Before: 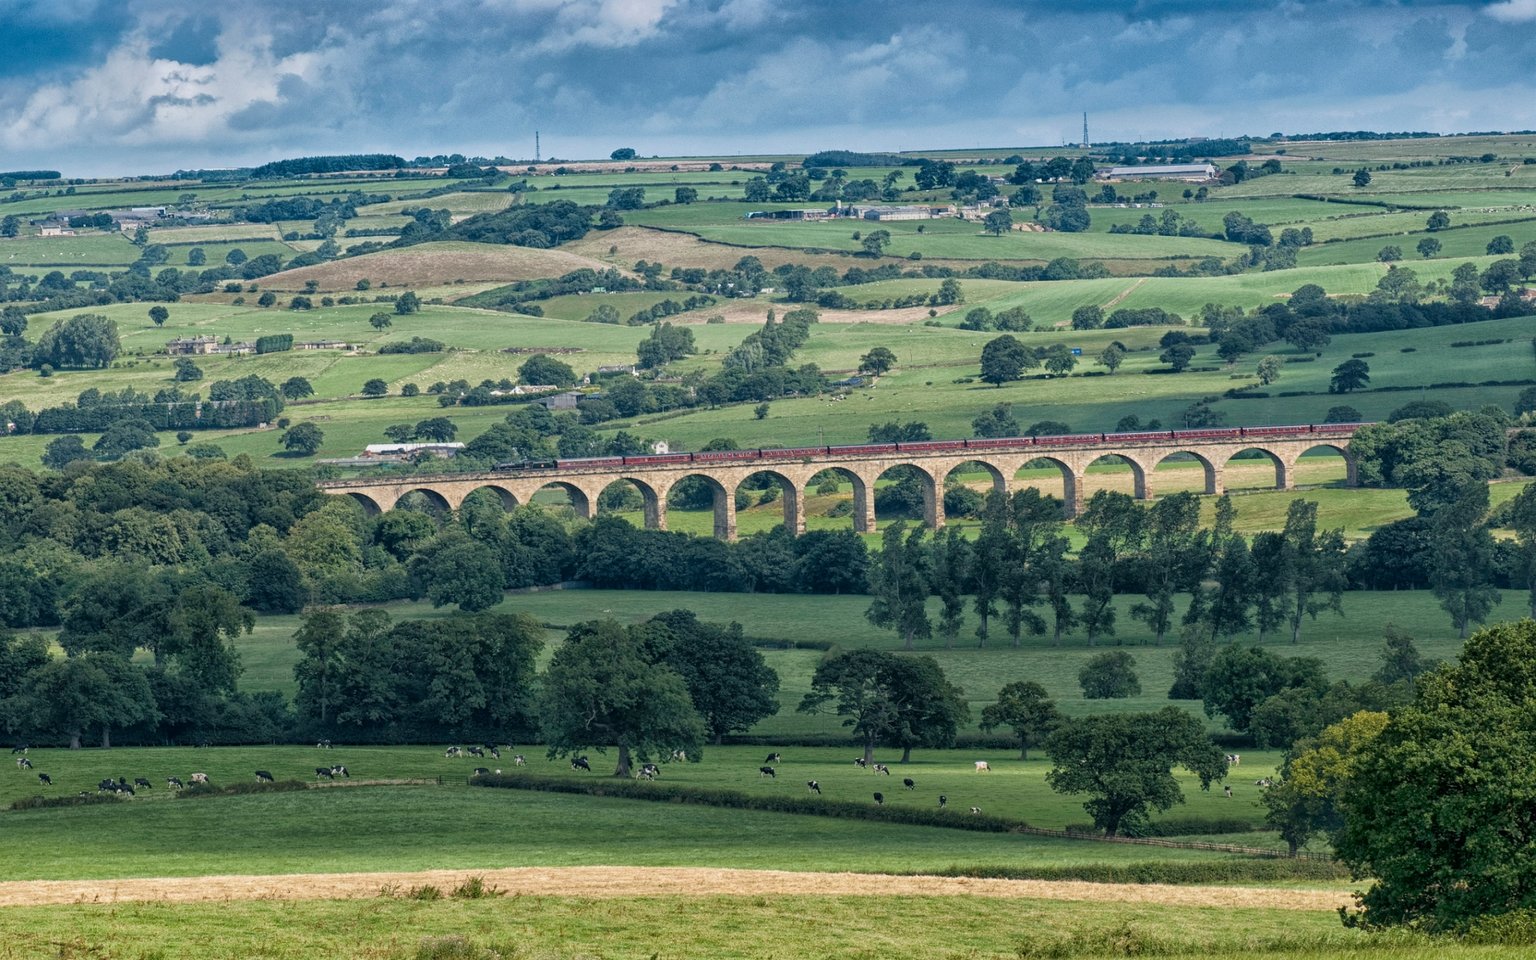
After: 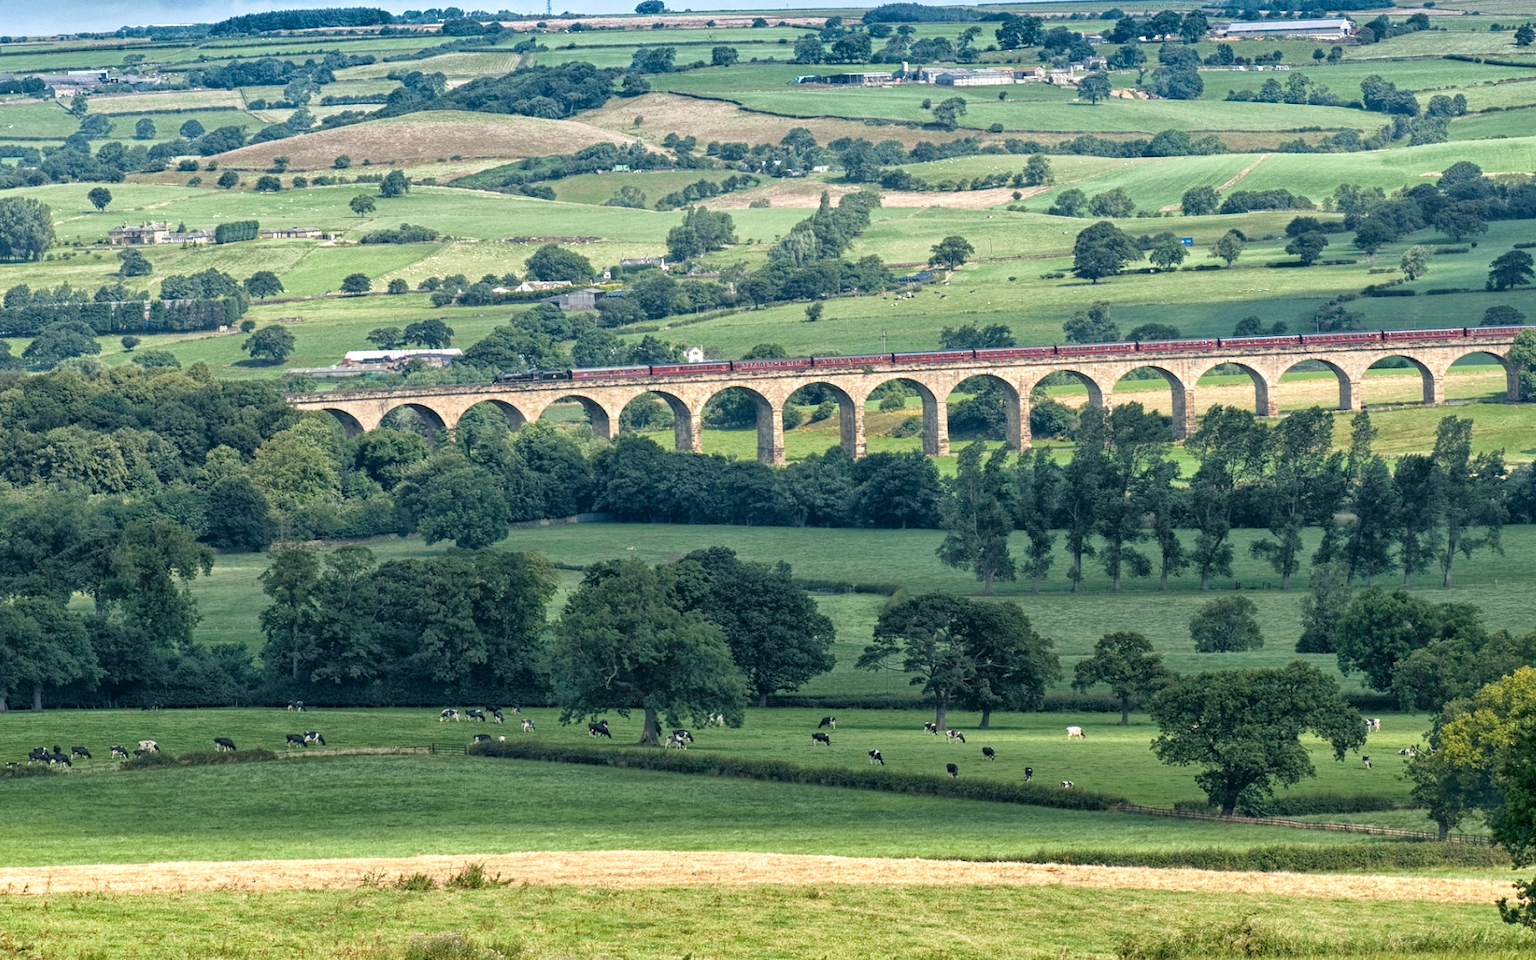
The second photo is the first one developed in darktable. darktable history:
crop and rotate: left 4.892%, top 15.442%, right 10.665%
exposure: exposure 0.549 EV, compensate highlight preservation false
